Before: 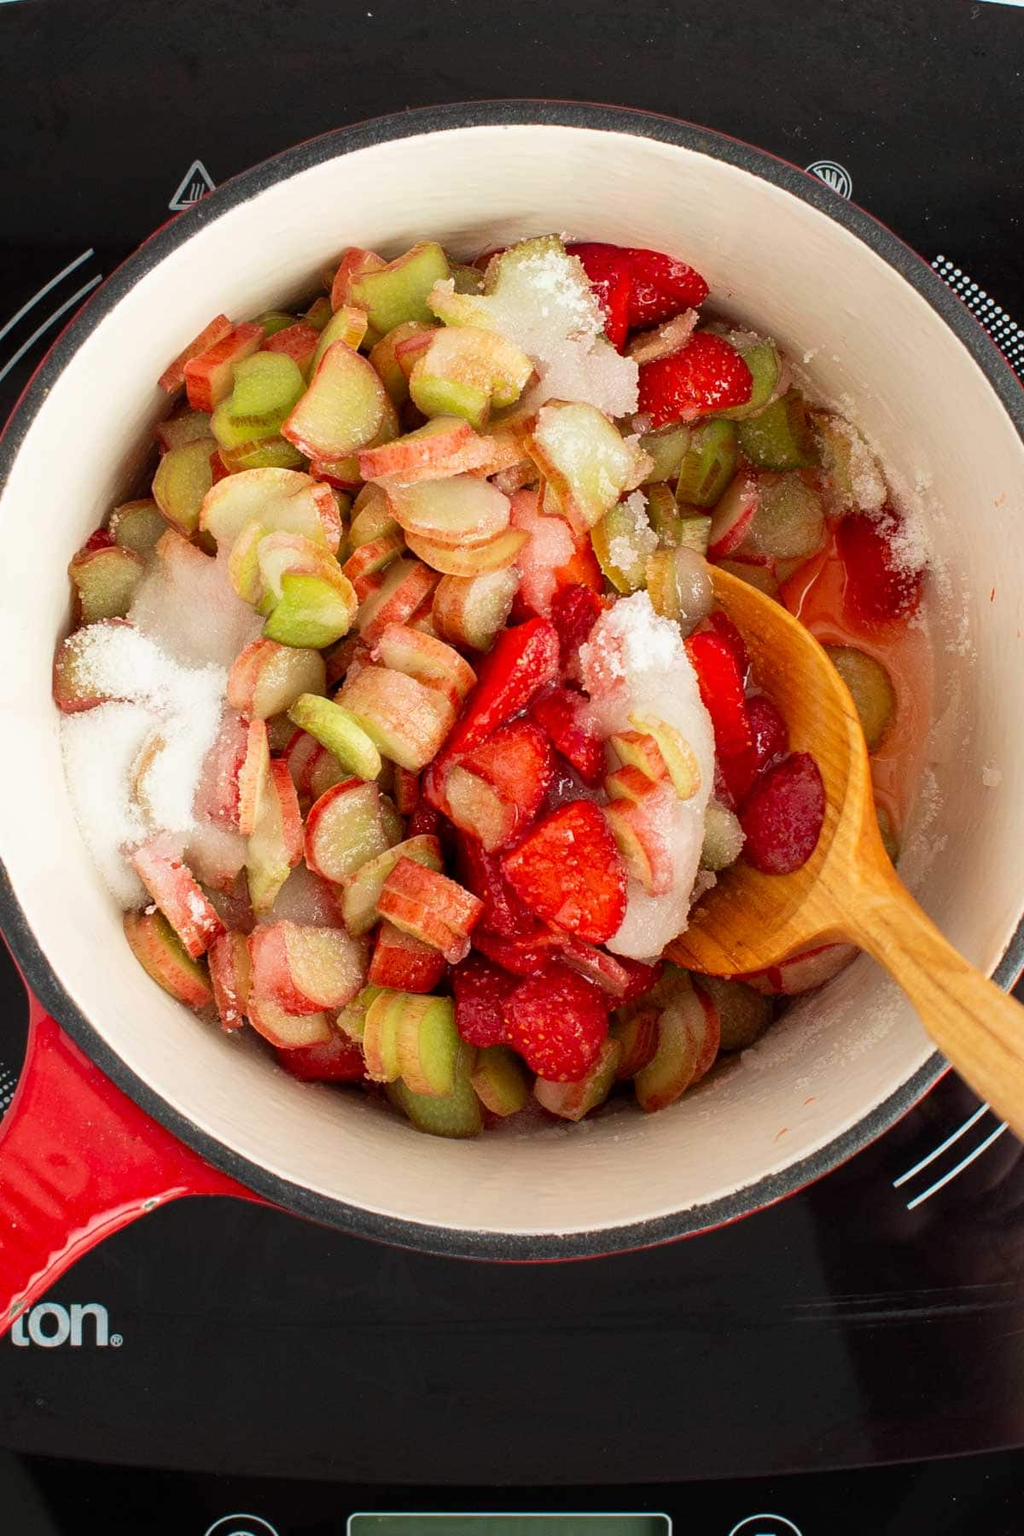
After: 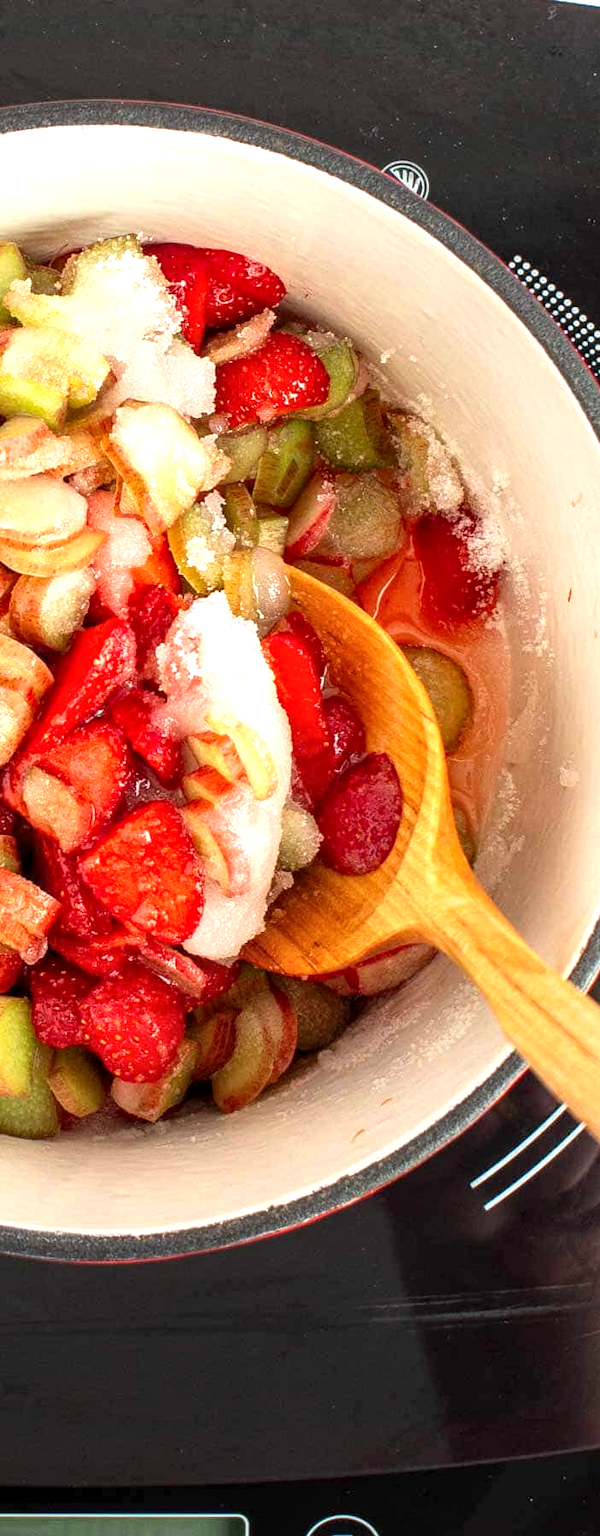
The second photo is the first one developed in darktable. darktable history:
exposure: black level correction 0, exposure 0.7 EV, compensate exposure bias true, compensate highlight preservation false
crop: left 41.402%
local contrast: detail 130%
